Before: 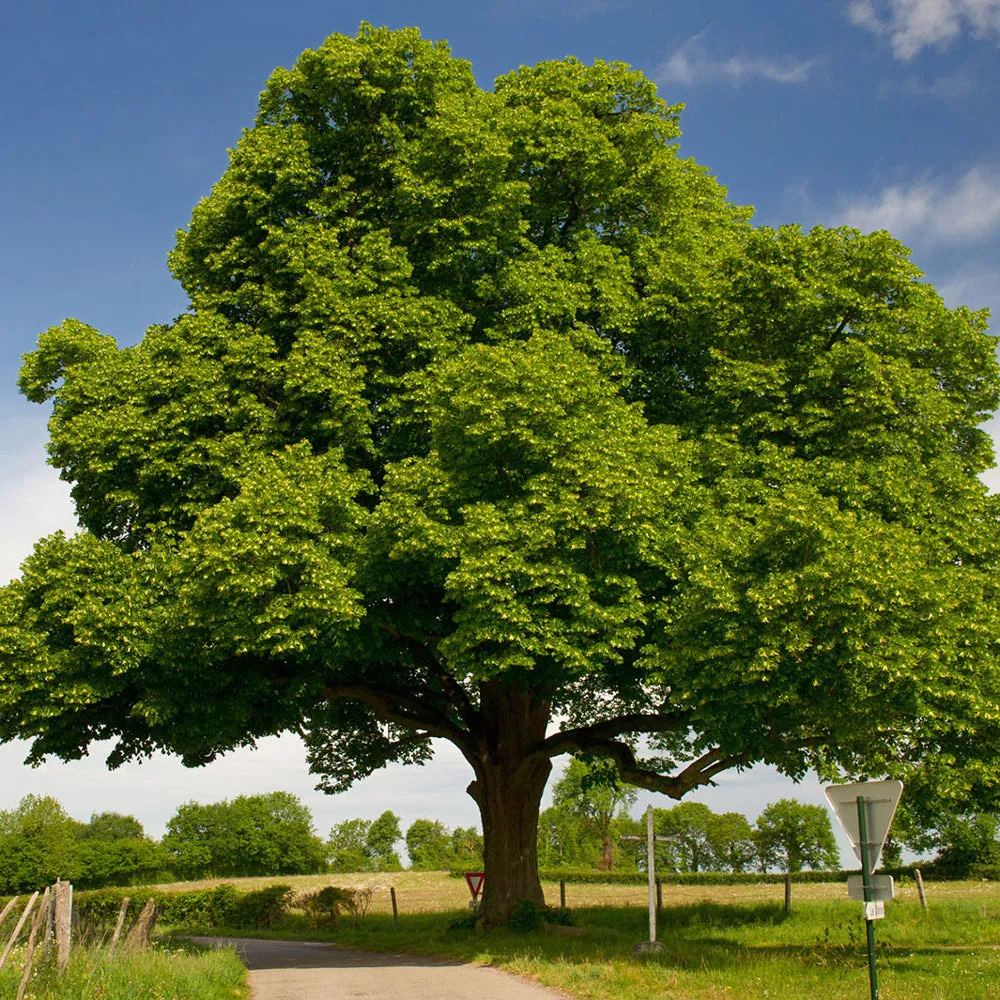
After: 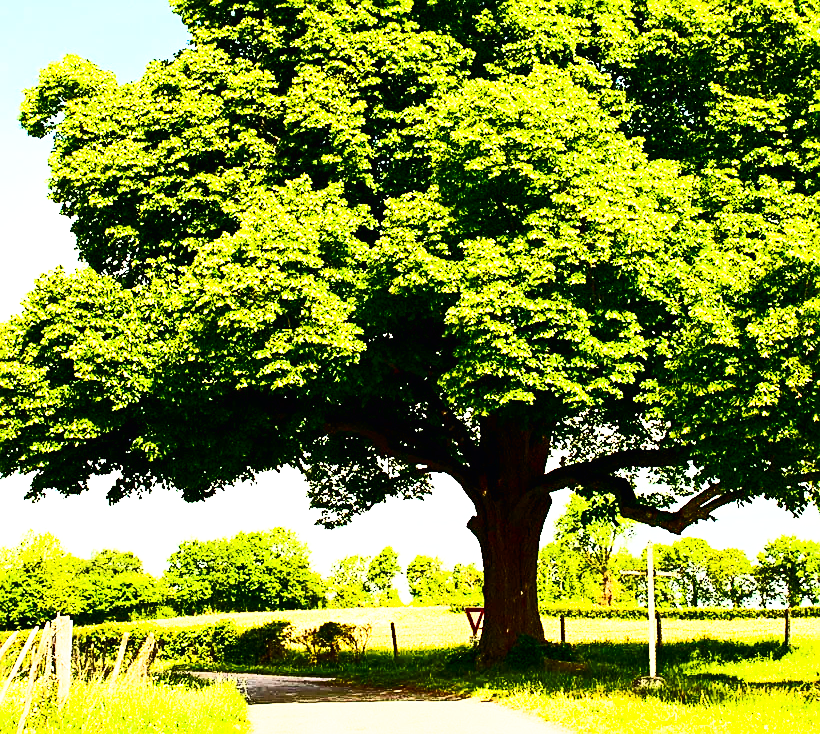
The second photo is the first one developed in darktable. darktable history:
contrast brightness saturation: contrast 0.93, brightness 0.2
base curve: curves: ch0 [(0, 0.003) (0.001, 0.002) (0.006, 0.004) (0.02, 0.022) (0.048, 0.086) (0.094, 0.234) (0.162, 0.431) (0.258, 0.629) (0.385, 0.8) (0.548, 0.918) (0.751, 0.988) (1, 1)], preserve colors none
color balance rgb: linear chroma grading › shadows 32%, linear chroma grading › global chroma -2%, linear chroma grading › mid-tones 4%, perceptual saturation grading › global saturation -2%, perceptual saturation grading › highlights -8%, perceptual saturation grading › mid-tones 8%, perceptual saturation grading › shadows 4%, perceptual brilliance grading › highlights 8%, perceptual brilliance grading › mid-tones 4%, perceptual brilliance grading › shadows 2%, global vibrance 16%, saturation formula JzAzBz (2021)
crop: top 26.531%, right 17.959%
sharpen: on, module defaults
